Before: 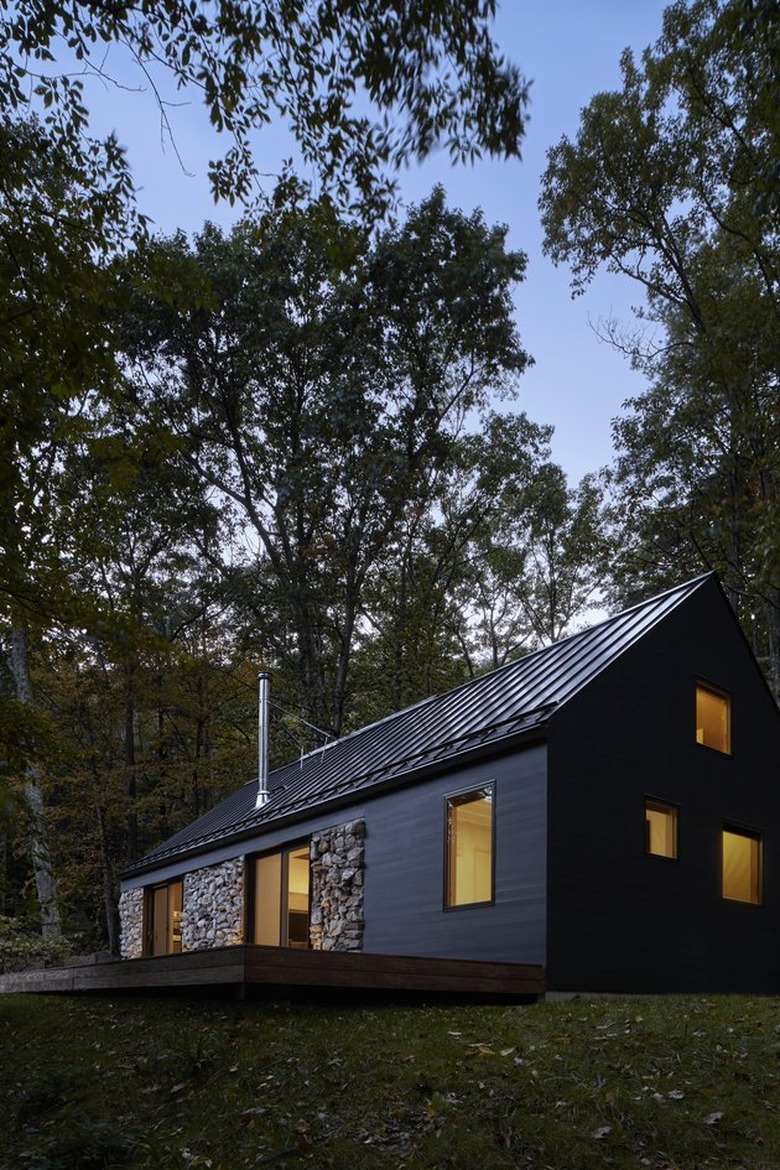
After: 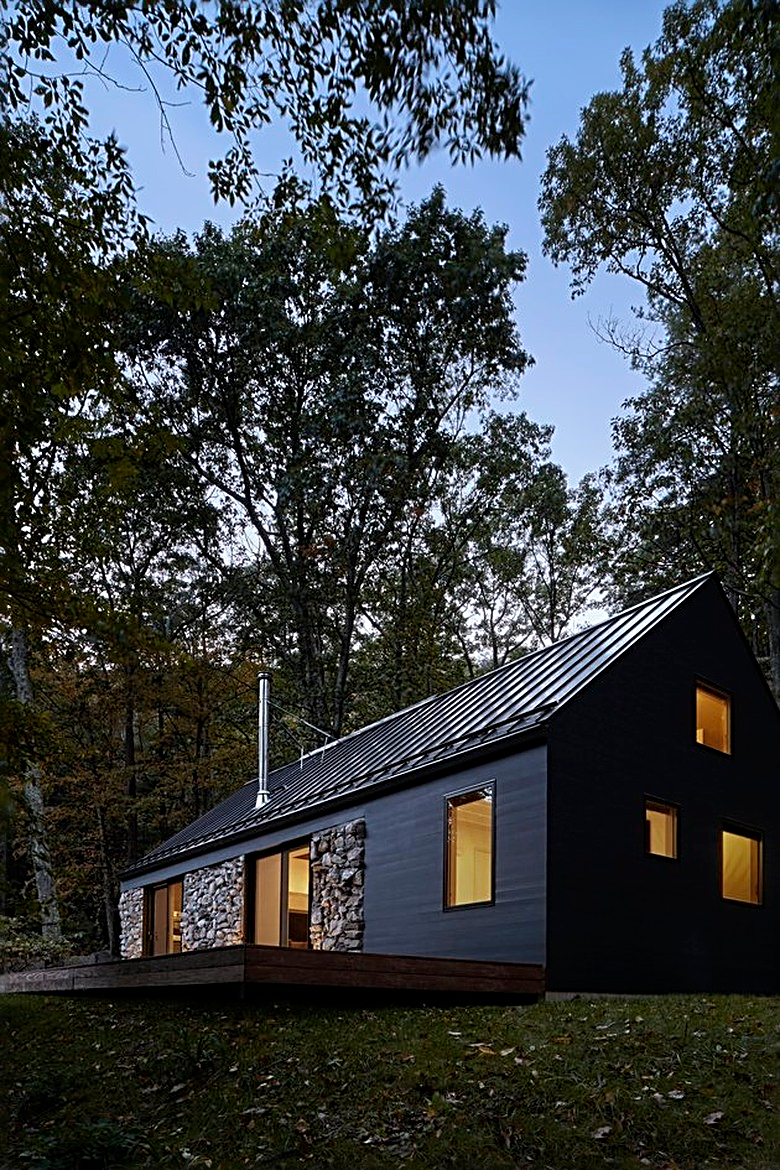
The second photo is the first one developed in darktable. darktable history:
sharpen: radius 2.811, amount 0.726
